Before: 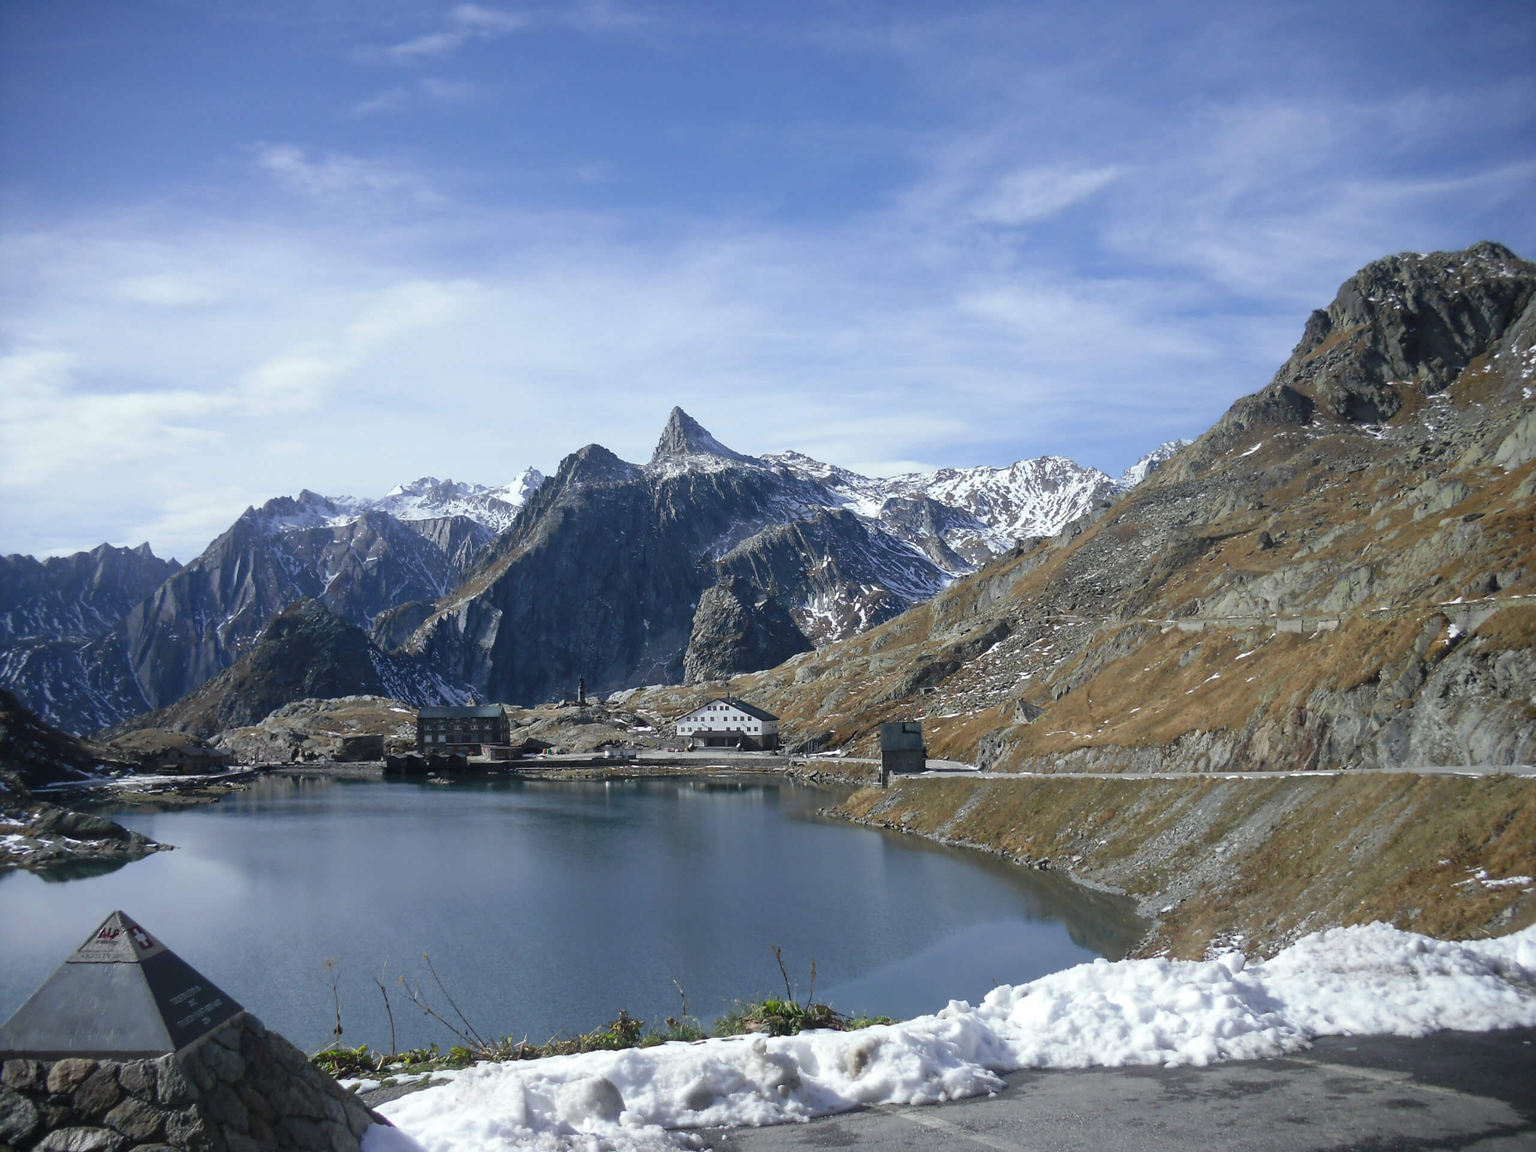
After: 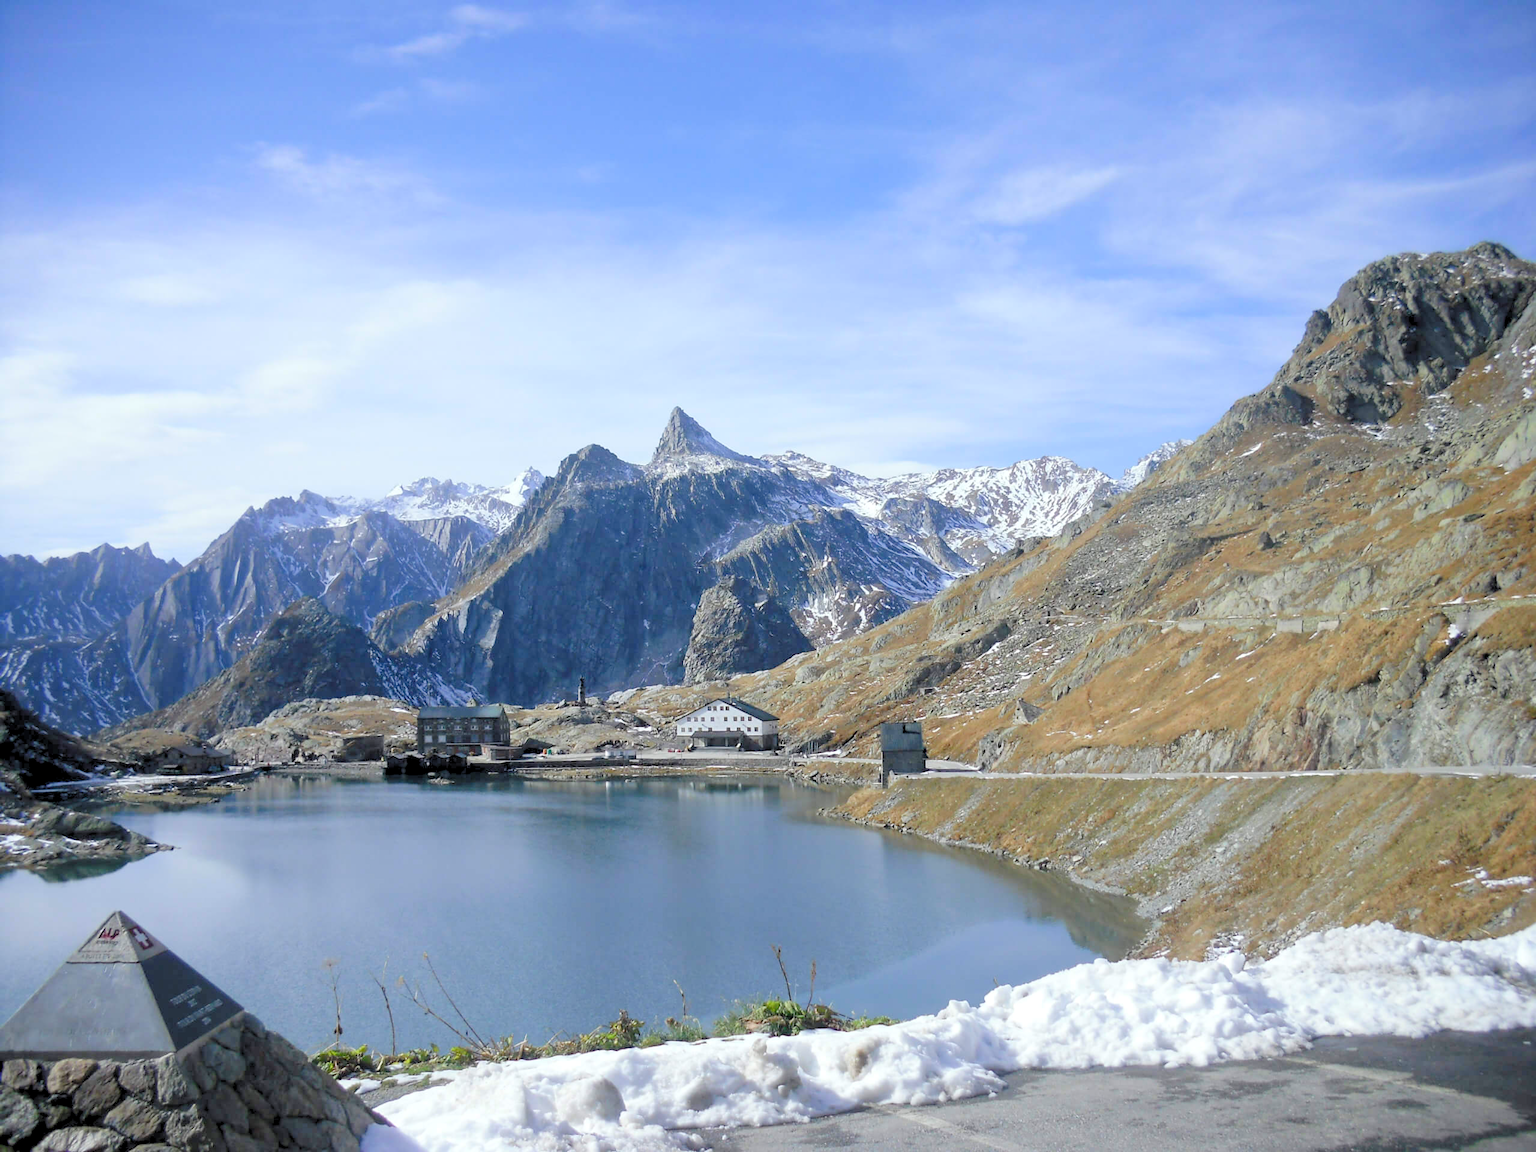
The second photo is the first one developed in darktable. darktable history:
levels: levels [0.072, 0.414, 0.976]
exposure: exposure -0.056 EV, compensate highlight preservation false
